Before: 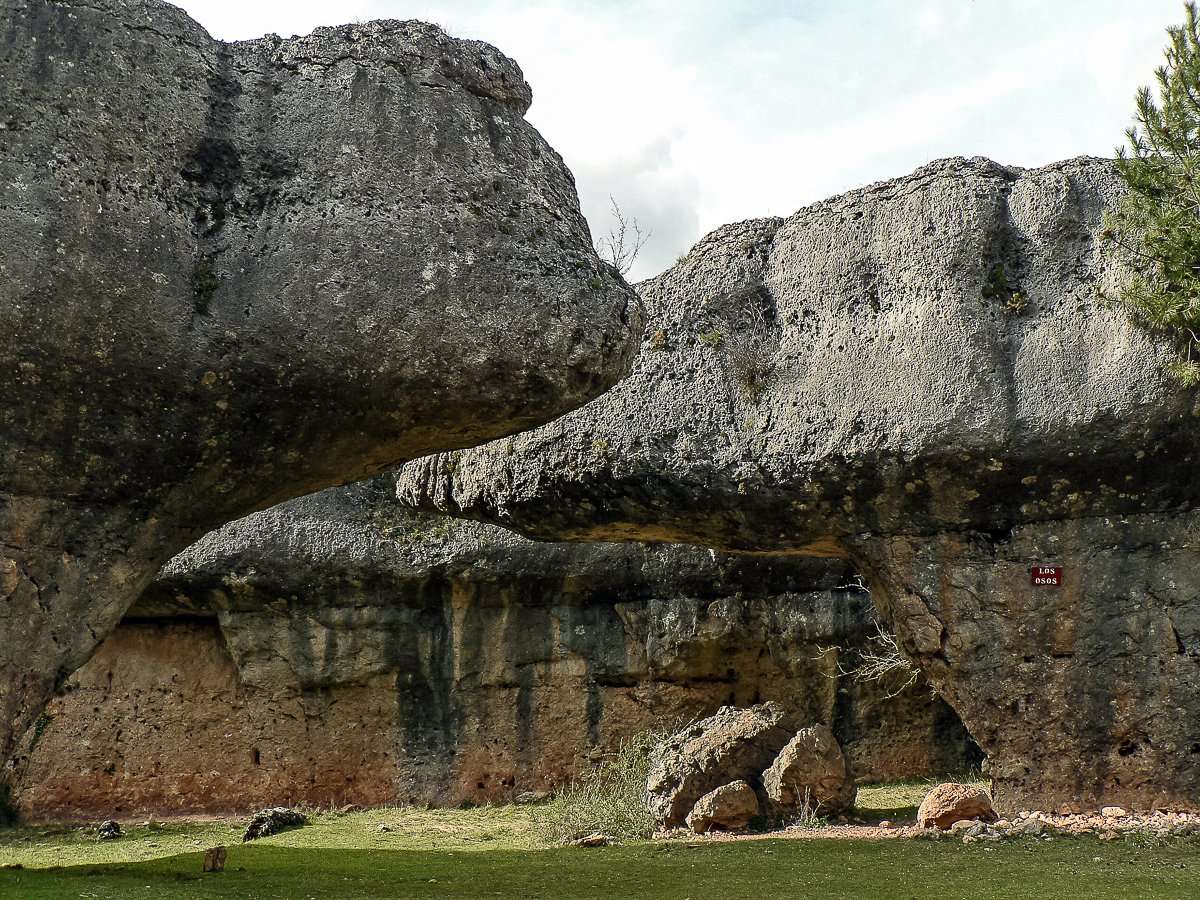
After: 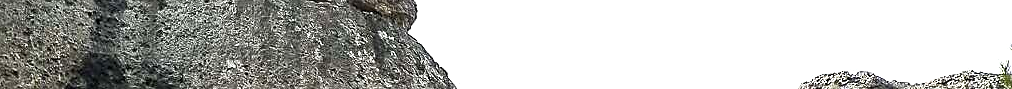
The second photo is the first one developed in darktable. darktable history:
crop and rotate: left 9.644%, top 9.491%, right 6.021%, bottom 80.509%
sharpen: on, module defaults
exposure: black level correction 0, exposure 0.7 EV, compensate exposure bias true, compensate highlight preservation false
